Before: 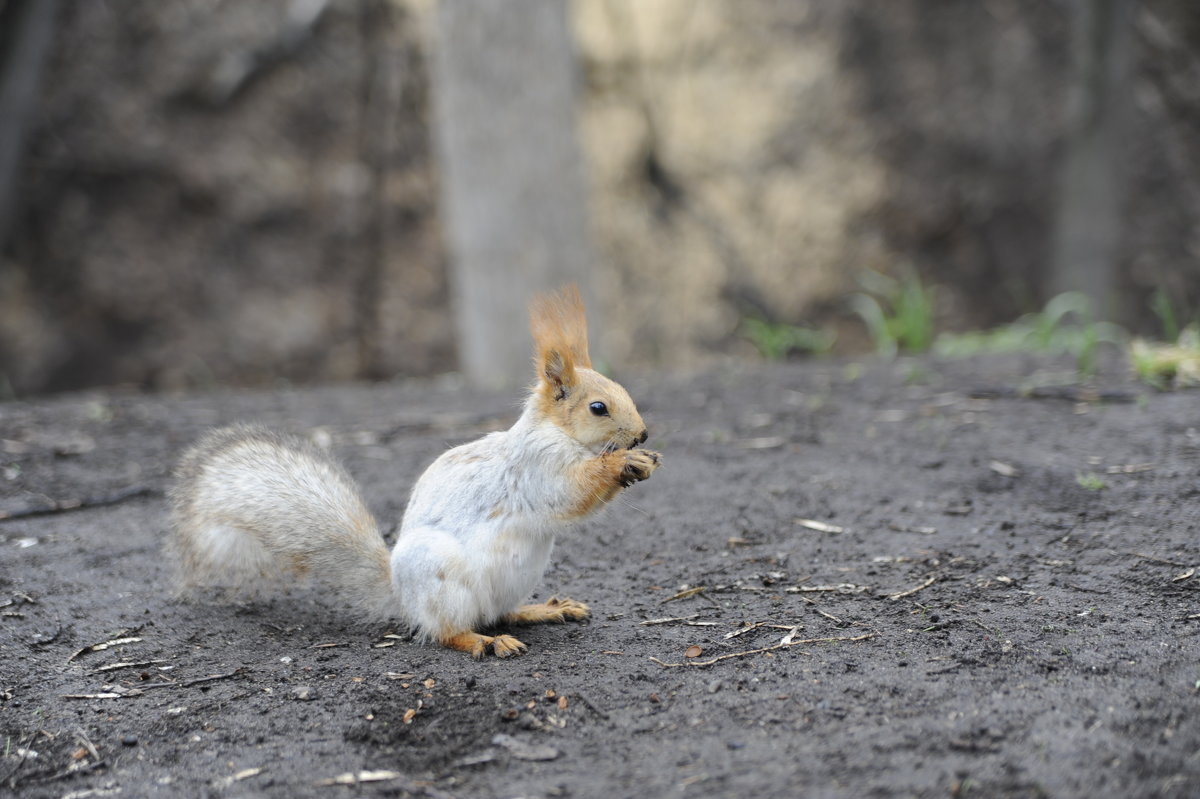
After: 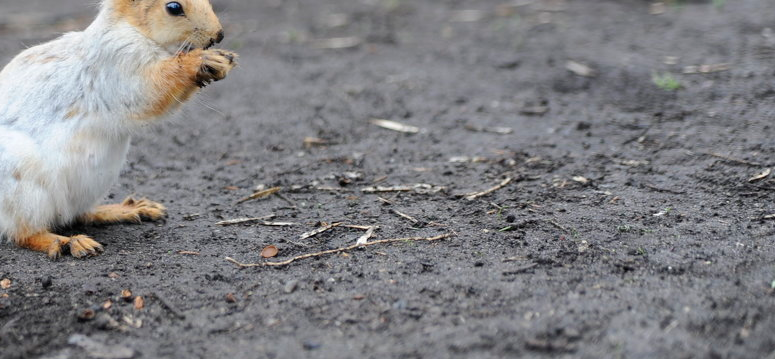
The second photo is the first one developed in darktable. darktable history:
crop and rotate: left 35.389%, top 50.072%, bottom 4.915%
